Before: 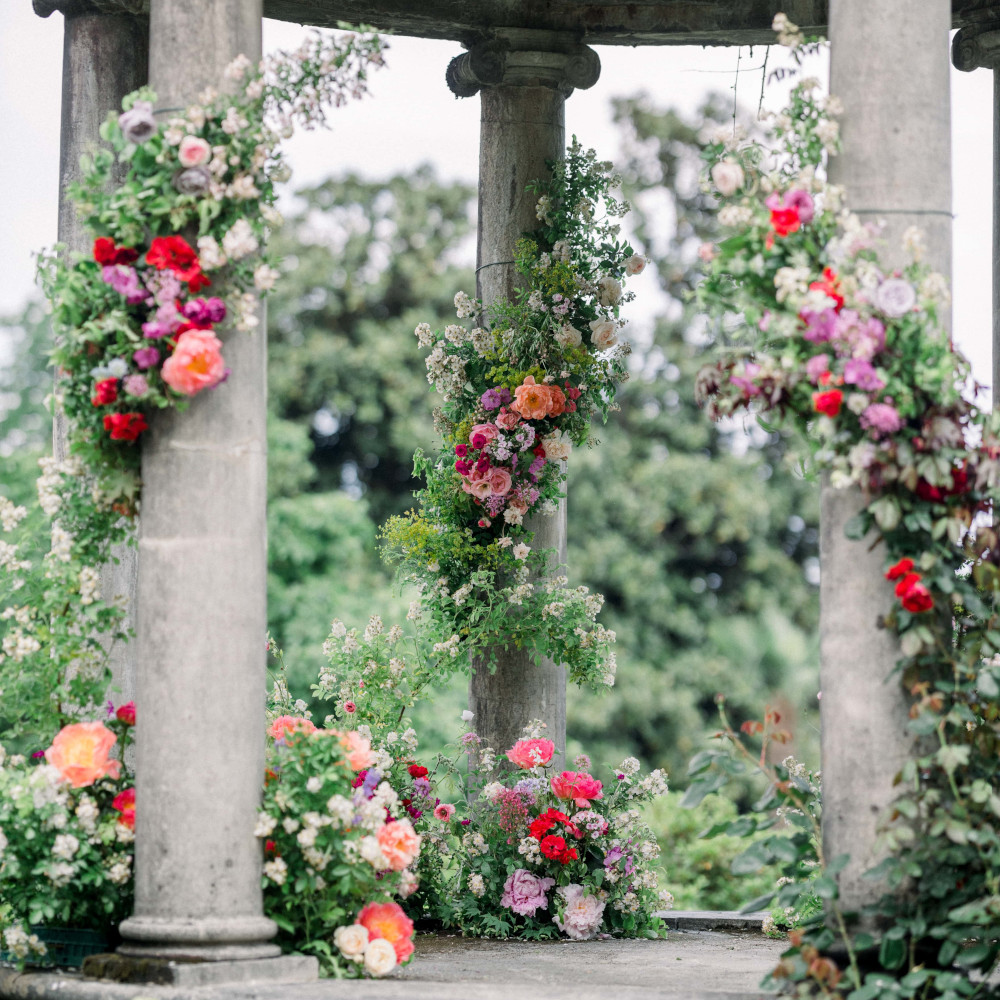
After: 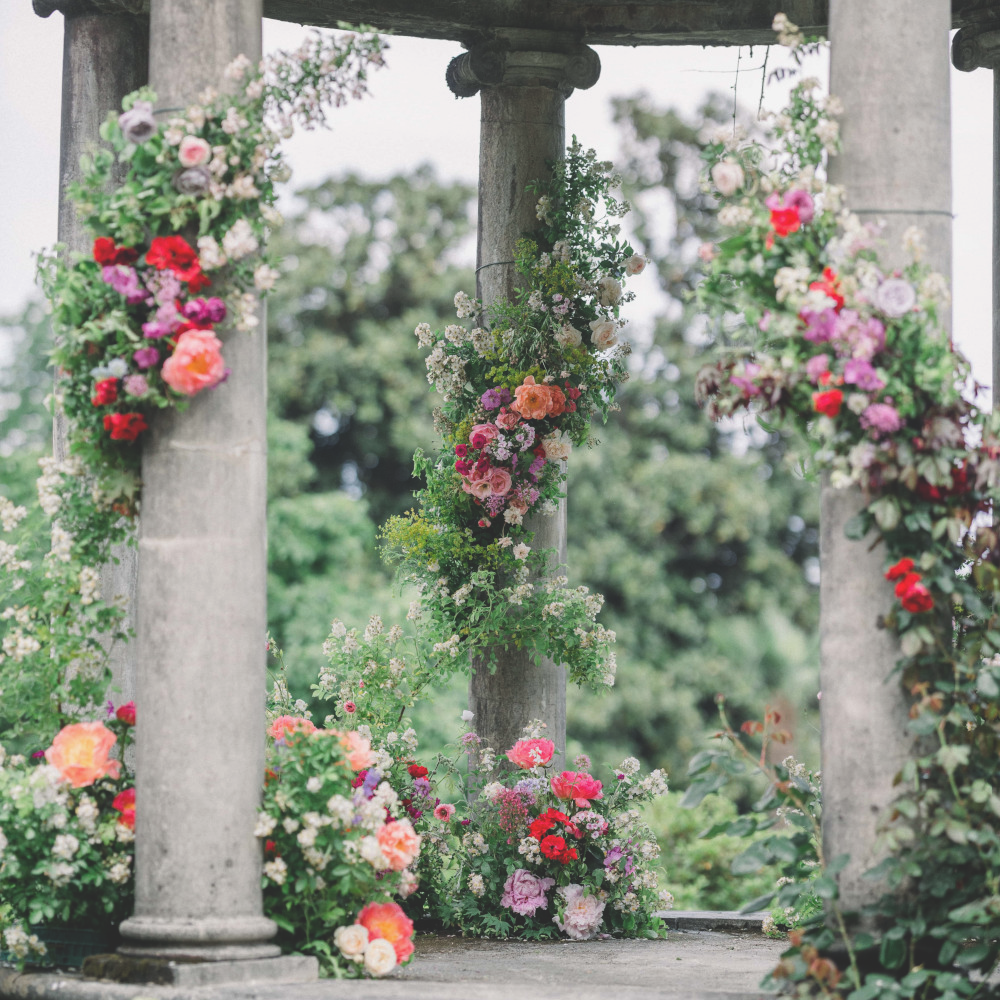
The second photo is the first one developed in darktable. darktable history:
exposure: black level correction -0.026, exposure -0.12 EV, compensate highlight preservation false
